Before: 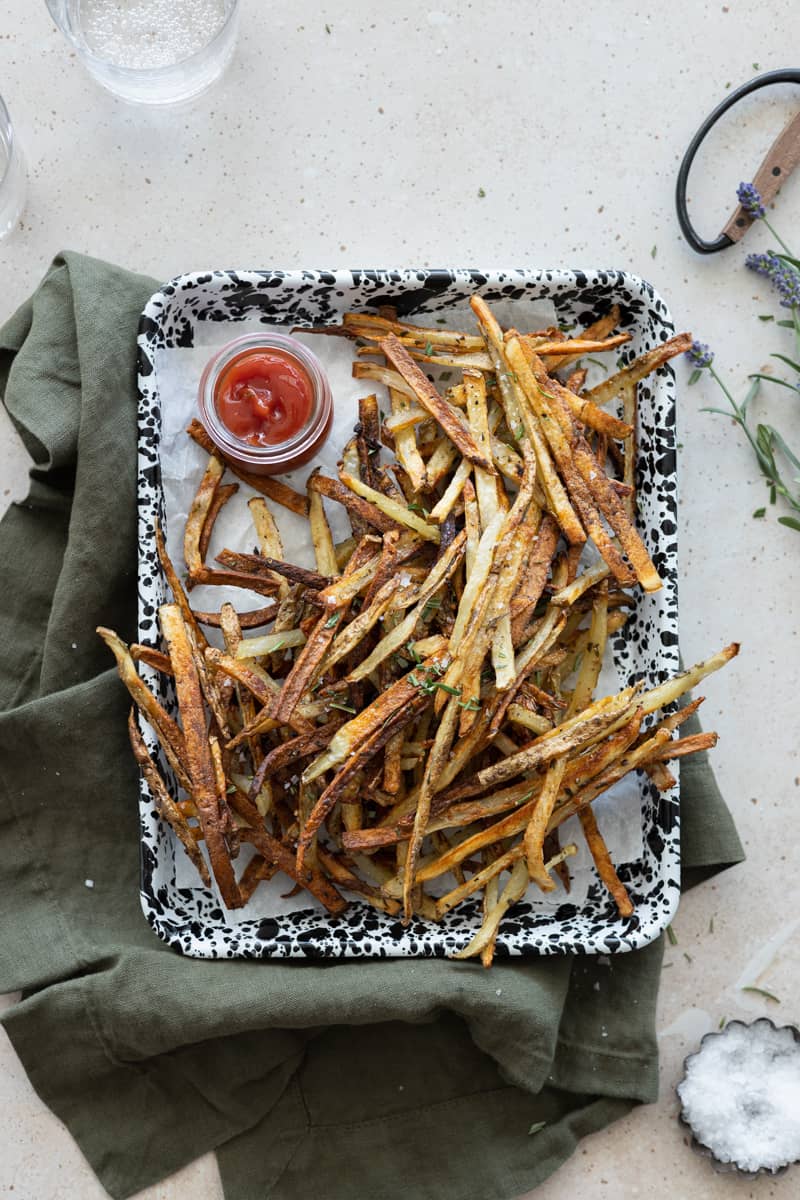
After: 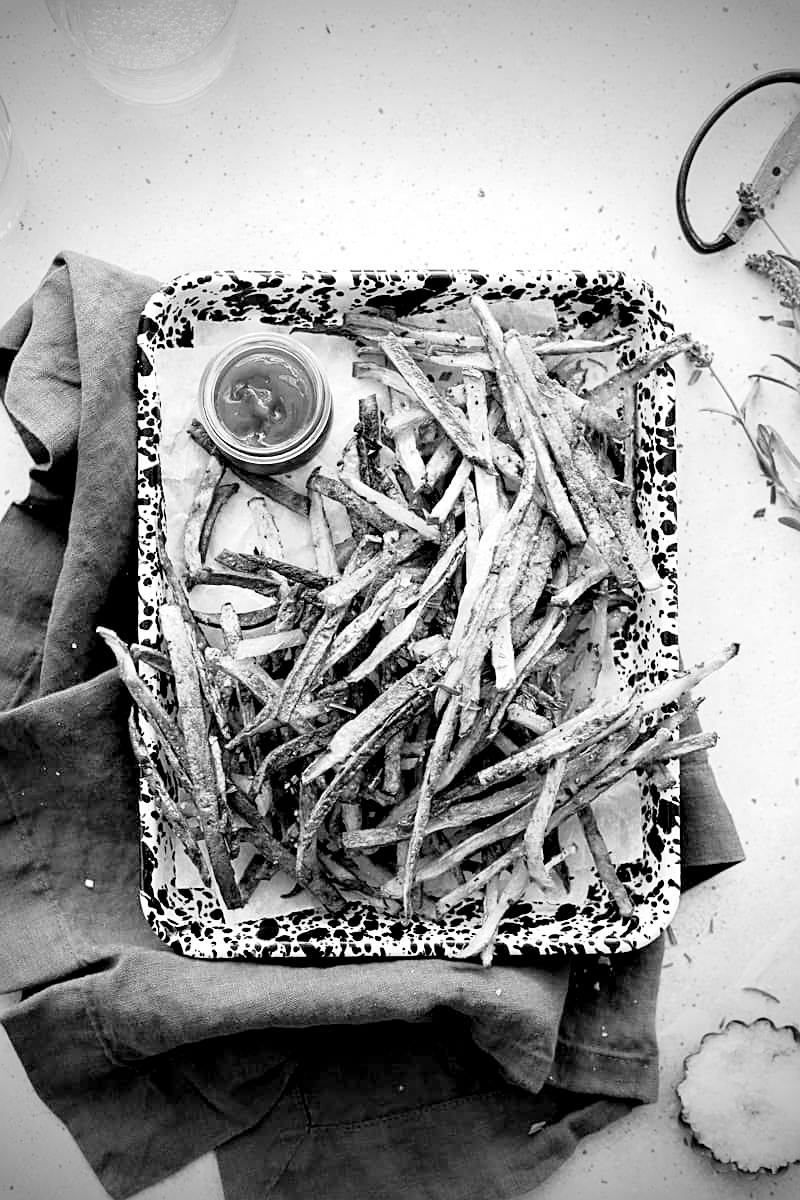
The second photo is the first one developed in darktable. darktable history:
monochrome: a 16.06, b 15.48, size 1
tone curve: curves: ch0 [(0, 0) (0.091, 0.077) (0.389, 0.458) (0.745, 0.82) (0.844, 0.908) (0.909, 0.942) (1, 0.973)]; ch1 [(0, 0) (0.437, 0.404) (0.5, 0.5) (0.529, 0.556) (0.58, 0.603) (0.616, 0.649) (1, 1)]; ch2 [(0, 0) (0.442, 0.415) (0.5, 0.5) (0.535, 0.557) (0.585, 0.62) (1, 1)], color space Lab, independent channels, preserve colors none
vignetting: fall-off start 75%, brightness -0.692, width/height ratio 1.084
exposure: black level correction 0.012, exposure 0.7 EV, compensate exposure bias true, compensate highlight preservation false
sharpen: on, module defaults
